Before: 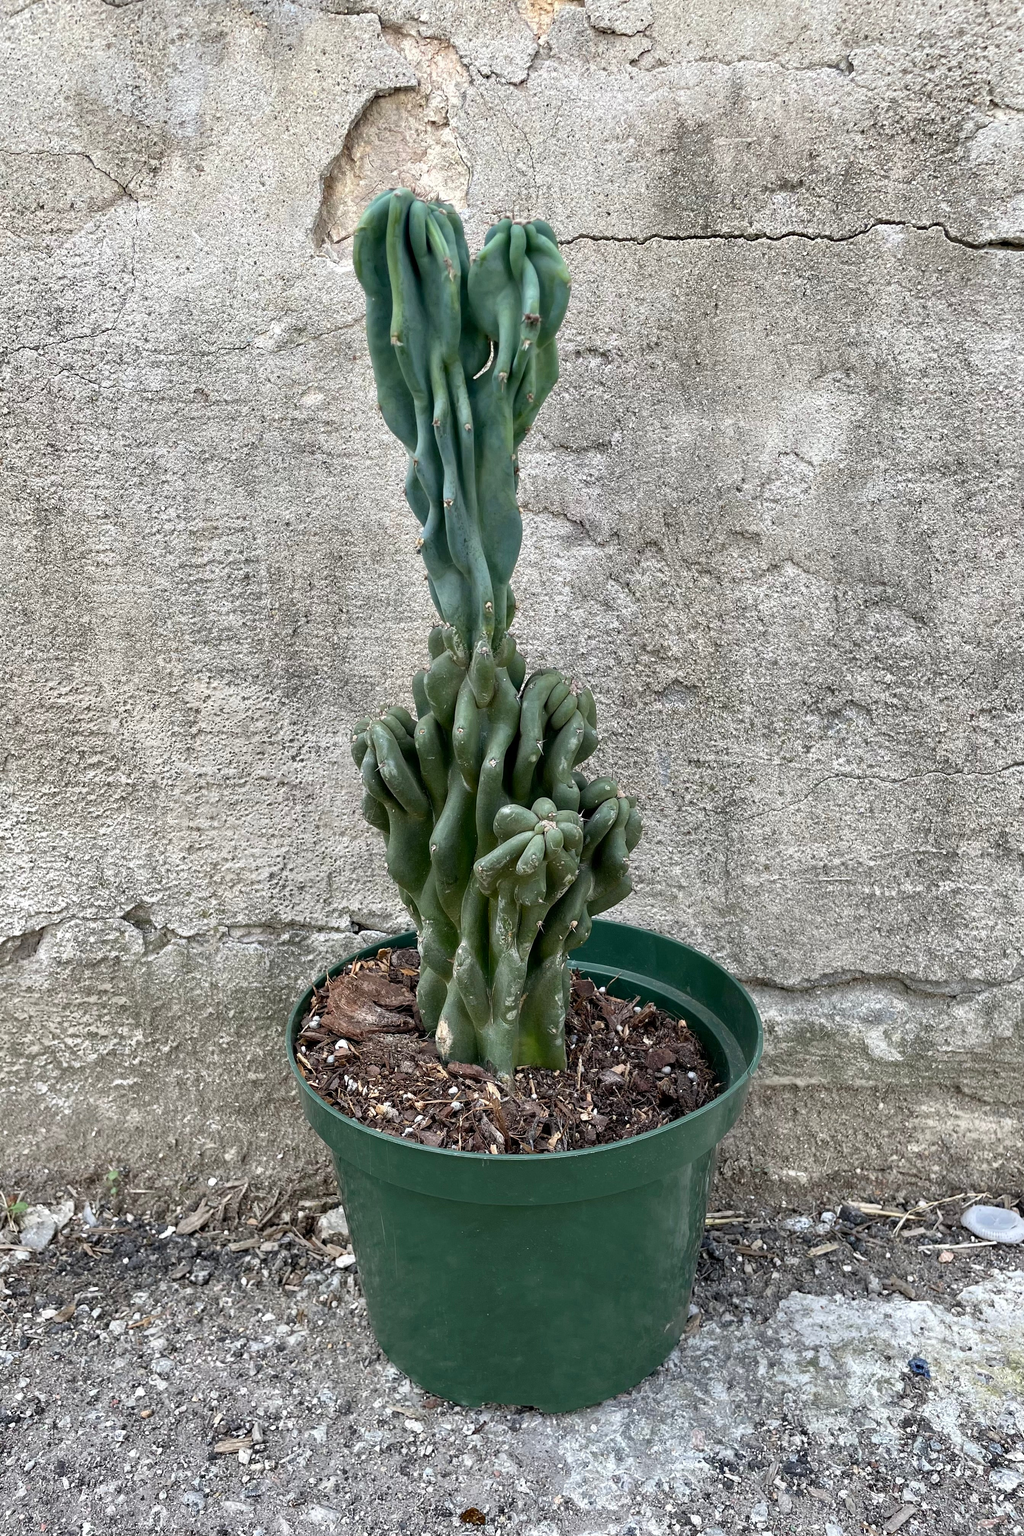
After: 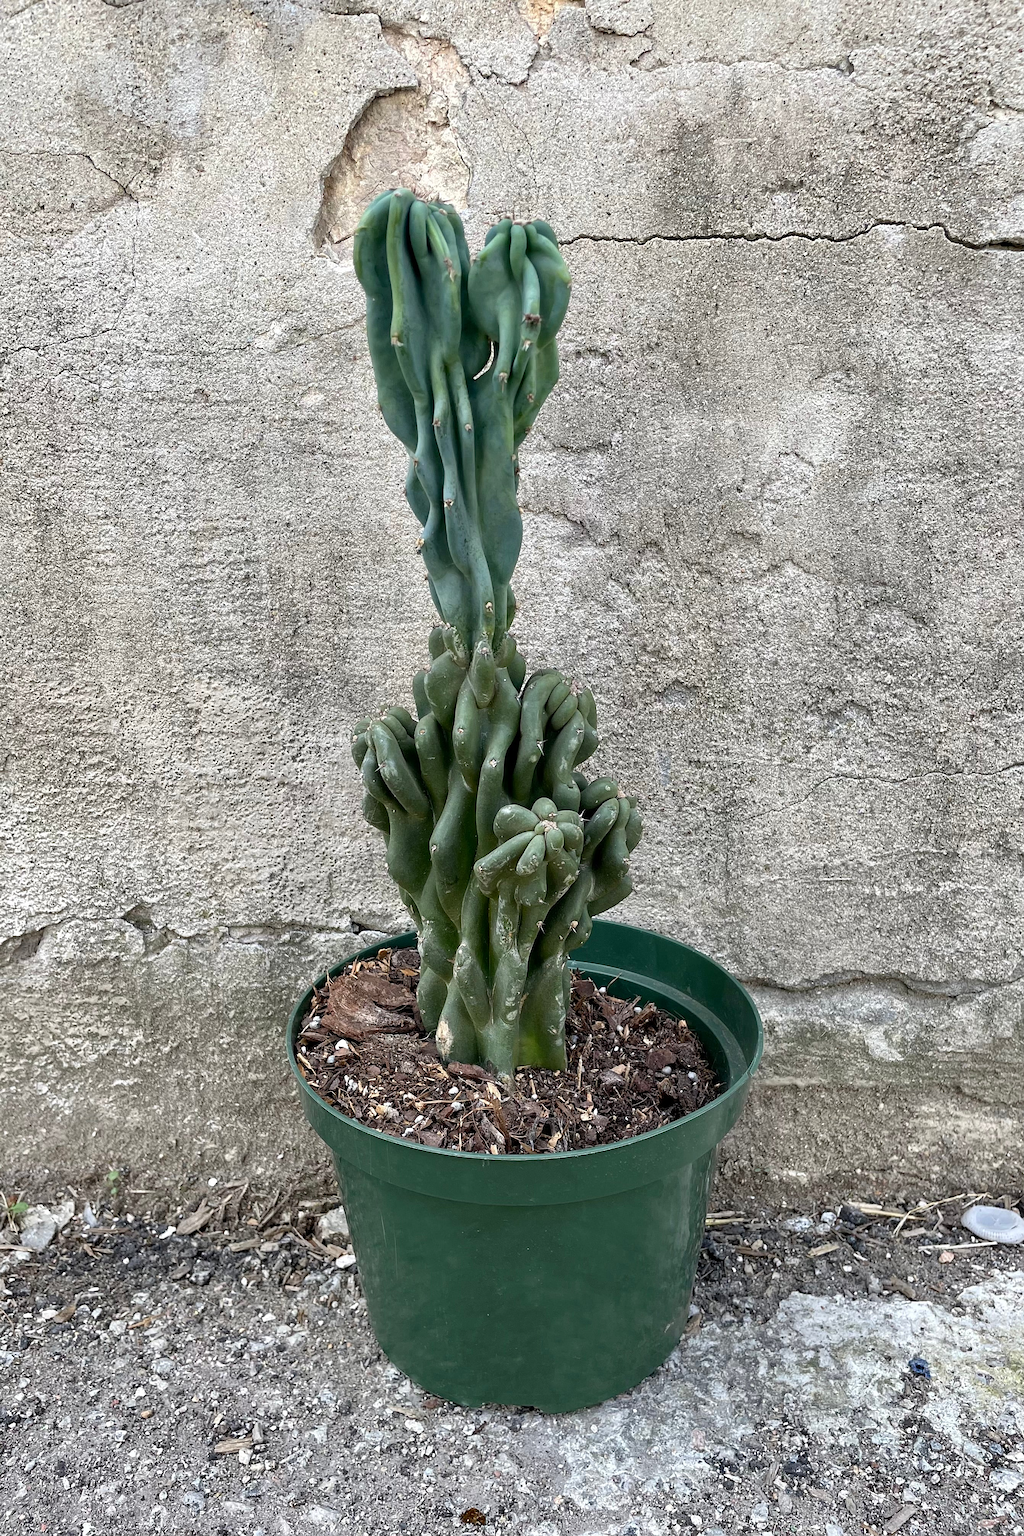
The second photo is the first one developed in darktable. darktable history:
sharpen: amount 0.205
